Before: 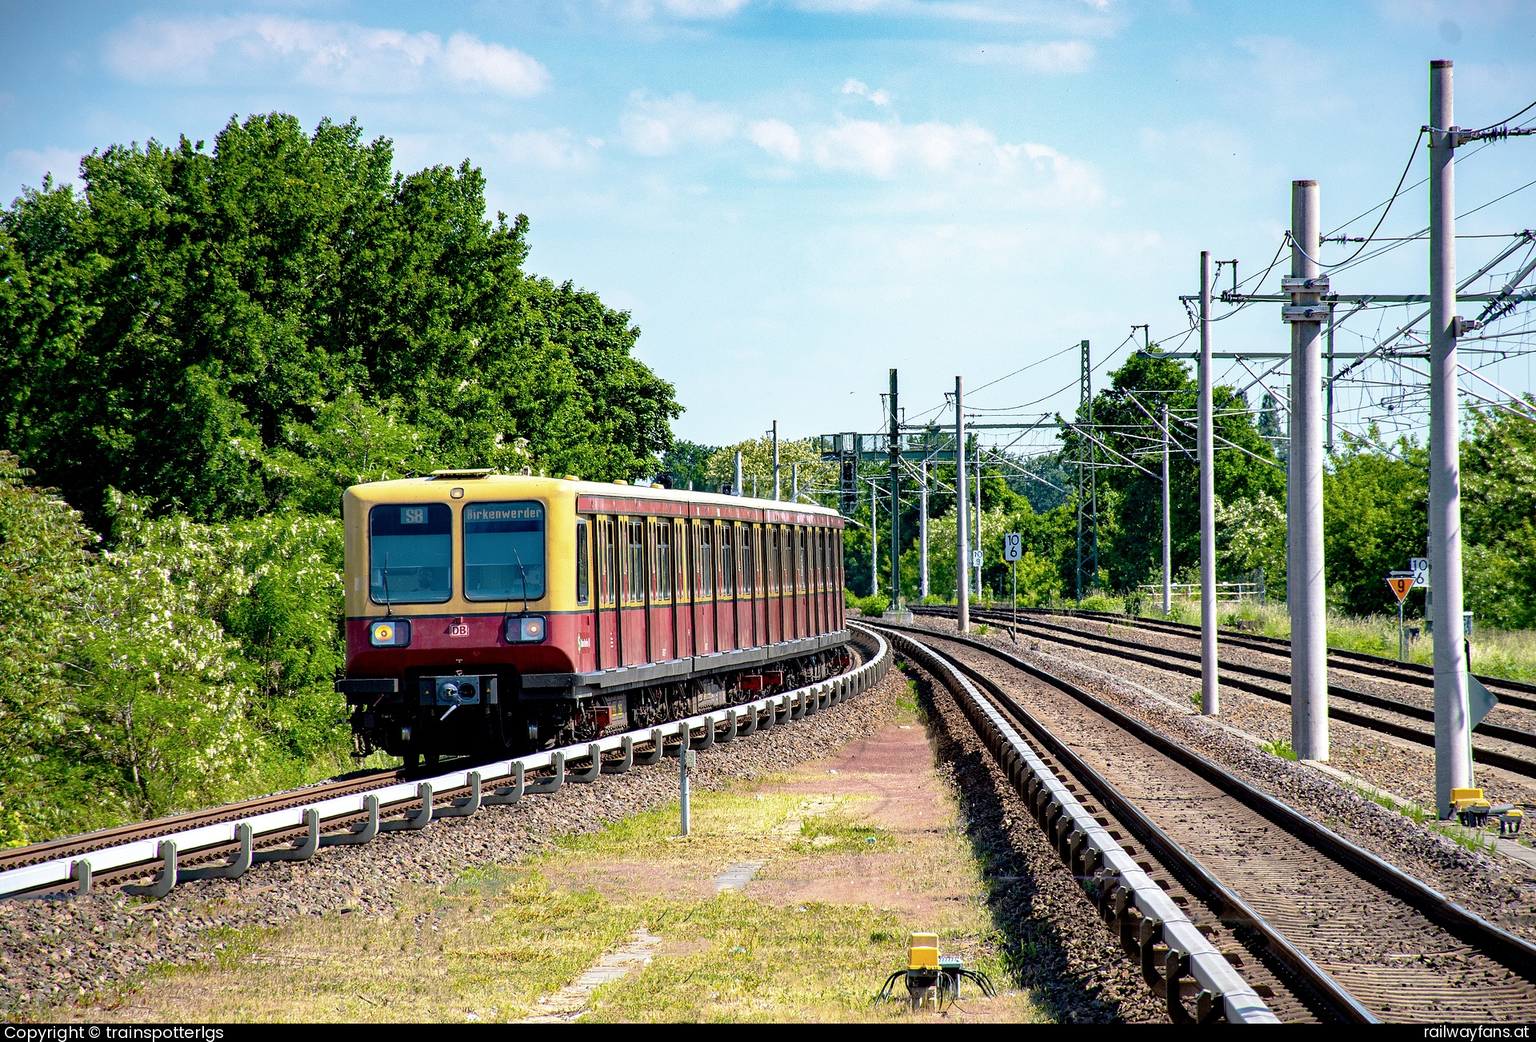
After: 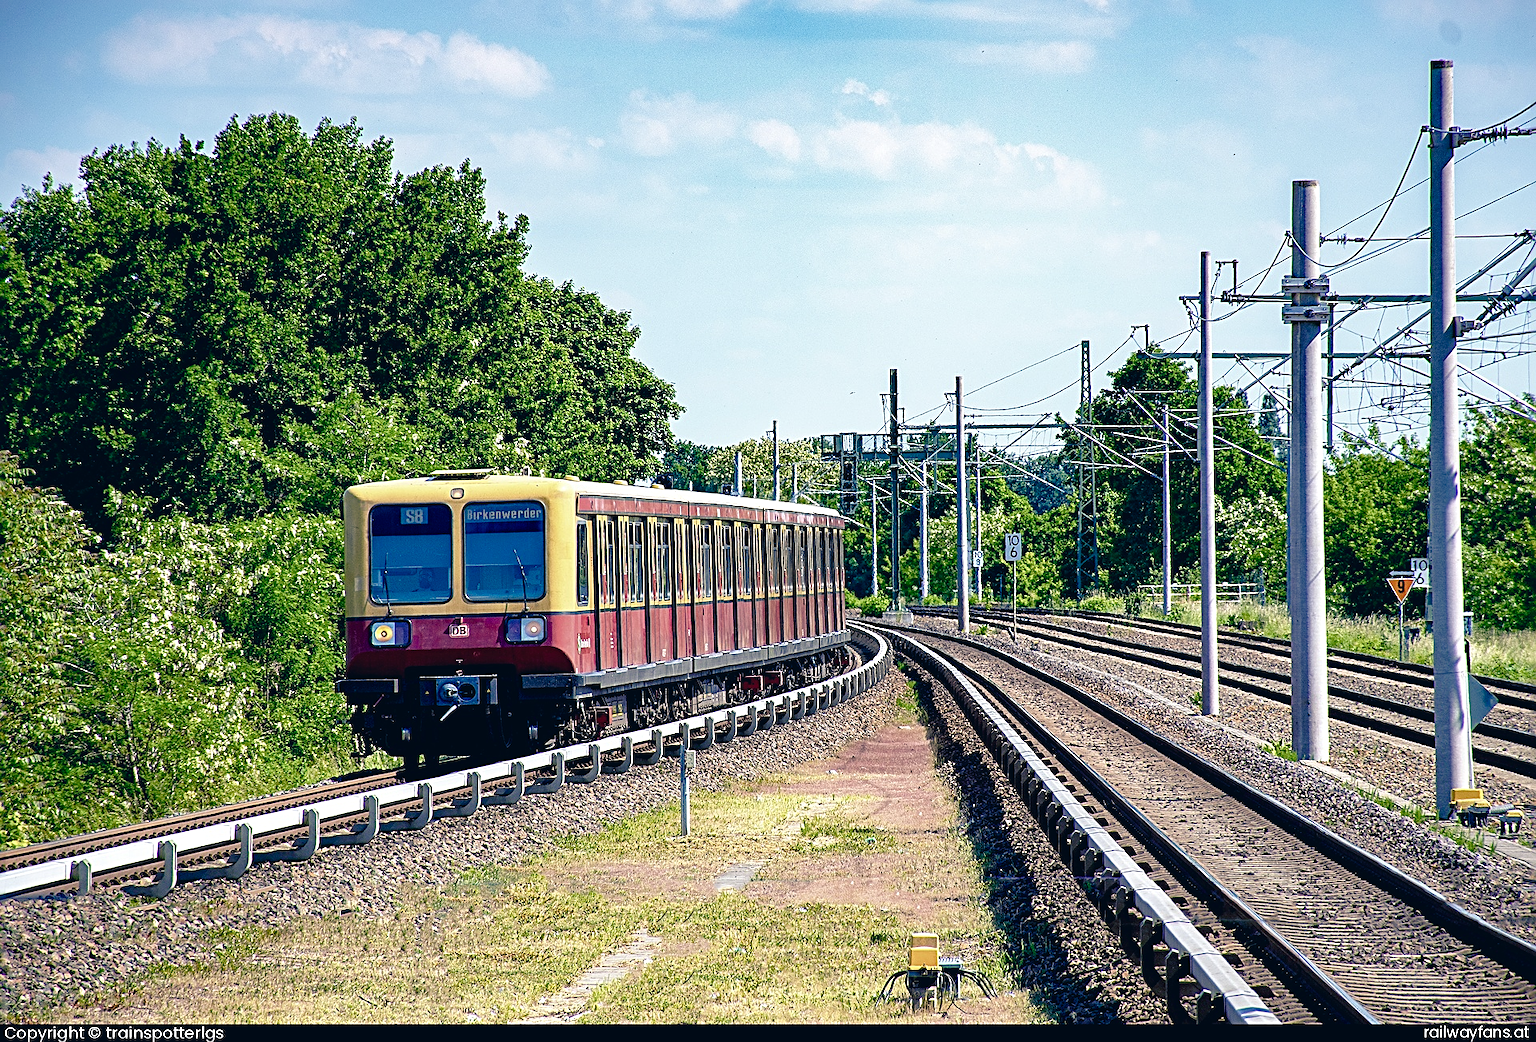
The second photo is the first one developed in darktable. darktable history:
color balance rgb: shadows lift › luminance -41.113%, shadows lift › chroma 13.892%, shadows lift › hue 258.63°, global offset › luminance 0.498%, global offset › hue 57.24°, perceptual saturation grading › global saturation 20%, perceptual saturation grading › highlights -49.56%, perceptual saturation grading › shadows 25.746%, global vibrance 20%
sharpen: radius 2.551, amount 0.638
